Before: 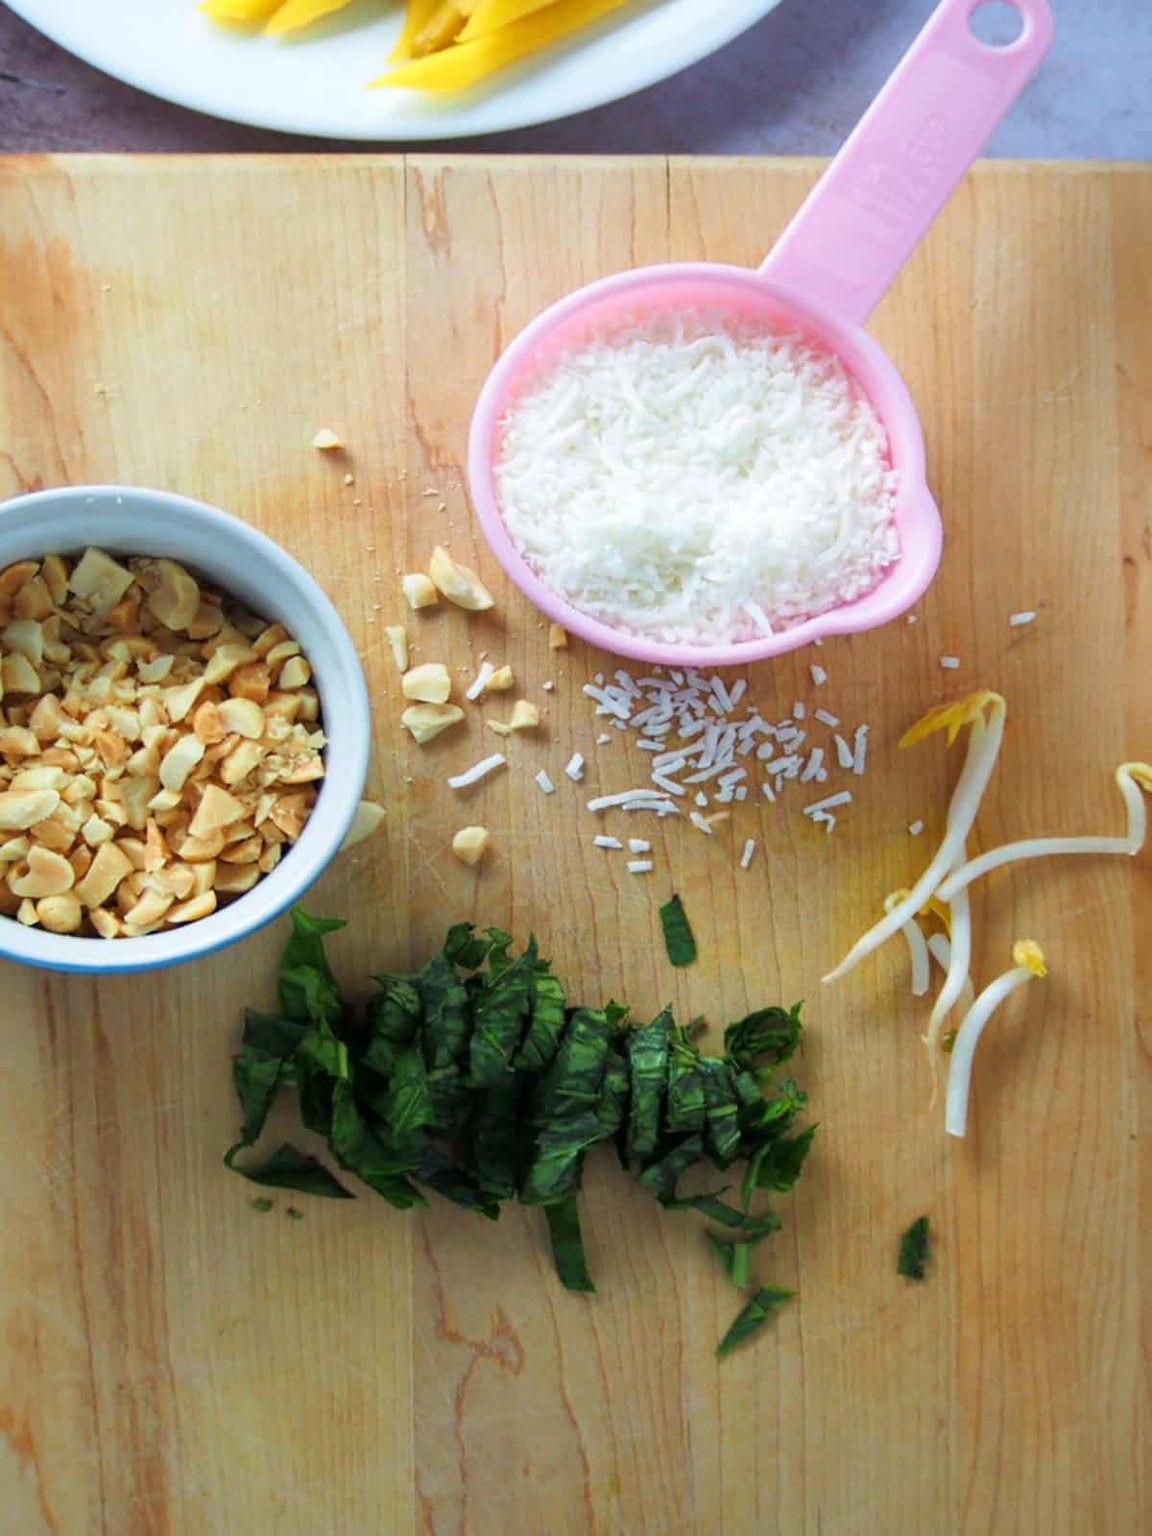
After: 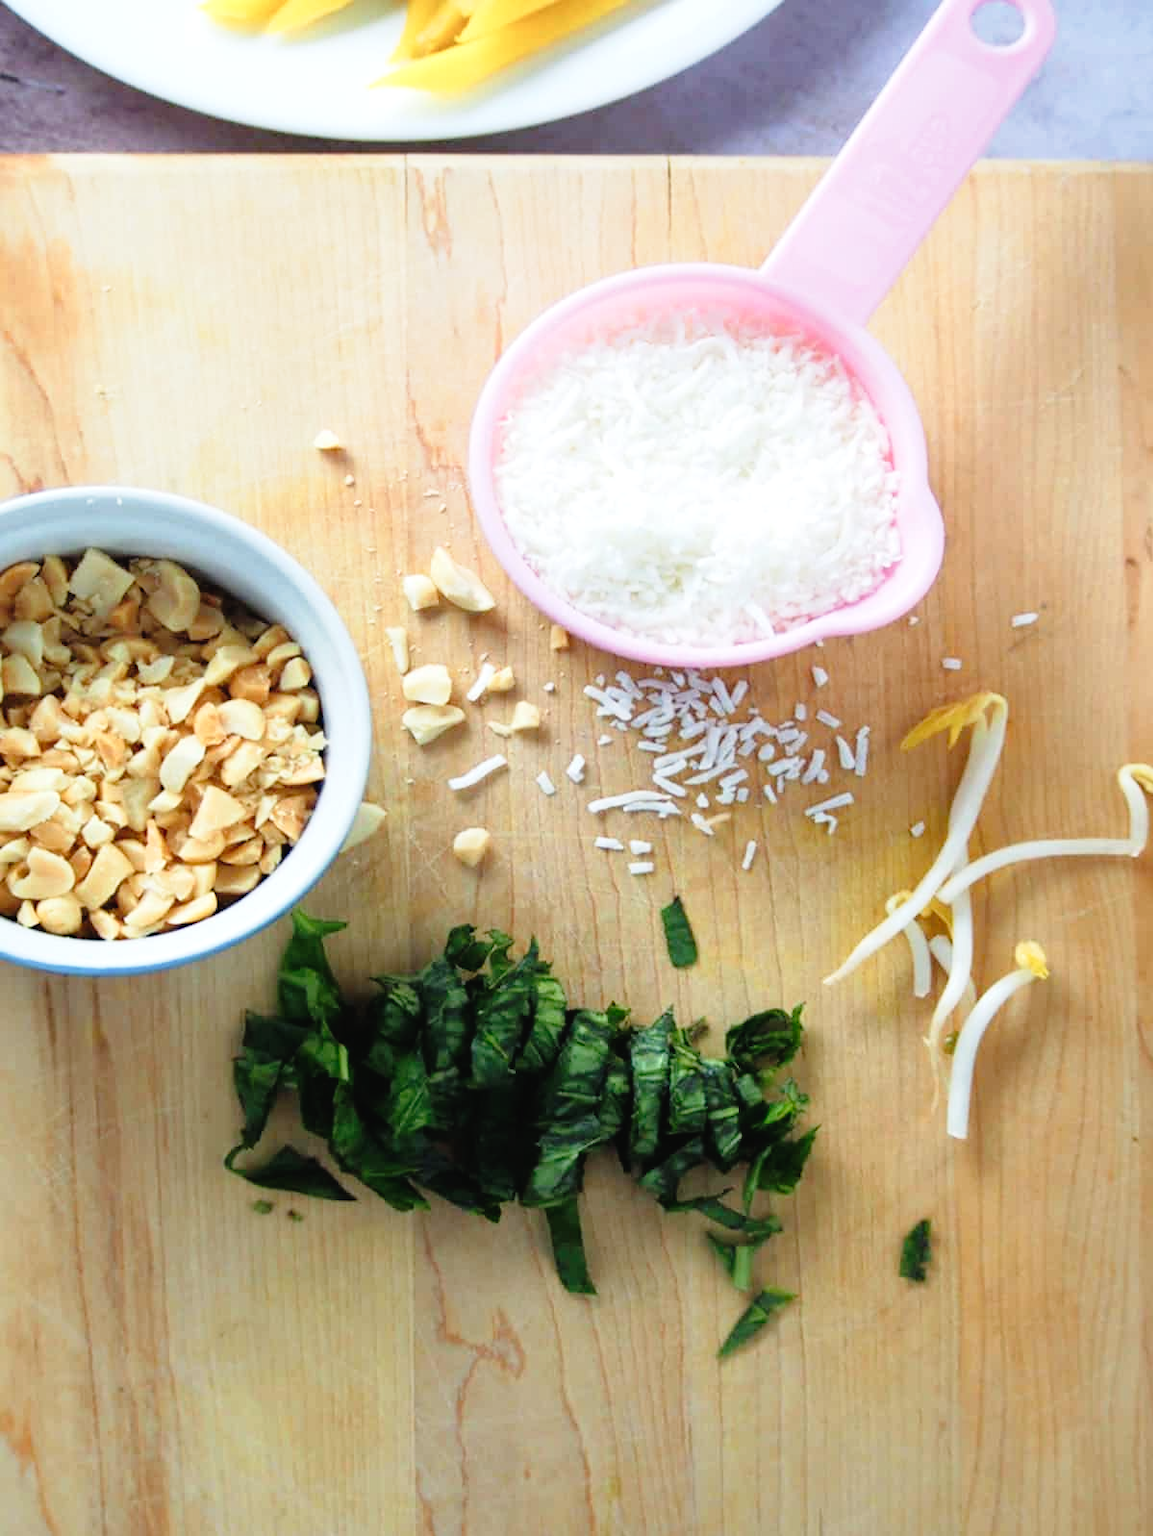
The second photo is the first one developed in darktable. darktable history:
crop: top 0.055%, bottom 0.1%
tone curve: curves: ch0 [(0, 0.021) (0.049, 0.044) (0.152, 0.14) (0.328, 0.377) (0.473, 0.543) (0.641, 0.705) (0.85, 0.894) (1, 0.969)]; ch1 [(0, 0) (0.302, 0.331) (0.427, 0.433) (0.472, 0.47) (0.502, 0.503) (0.527, 0.521) (0.564, 0.58) (0.614, 0.626) (0.677, 0.701) (0.859, 0.885) (1, 1)]; ch2 [(0, 0) (0.33, 0.301) (0.447, 0.44) (0.487, 0.496) (0.502, 0.516) (0.535, 0.563) (0.565, 0.593) (0.618, 0.628) (1, 1)], preserve colors none
contrast brightness saturation: saturation -0.099
tone equalizer: -8 EV -0.443 EV, -7 EV -0.369 EV, -6 EV -0.318 EV, -5 EV -0.204 EV, -3 EV 0.249 EV, -2 EV 0.33 EV, -1 EV 0.415 EV, +0 EV 0.387 EV
